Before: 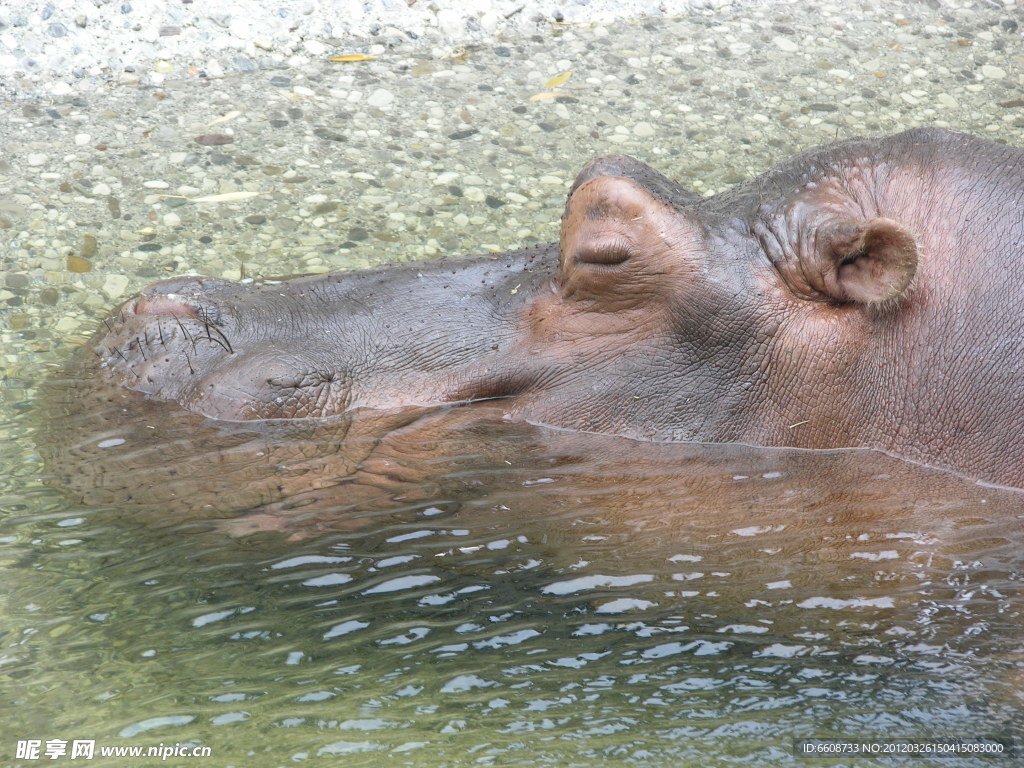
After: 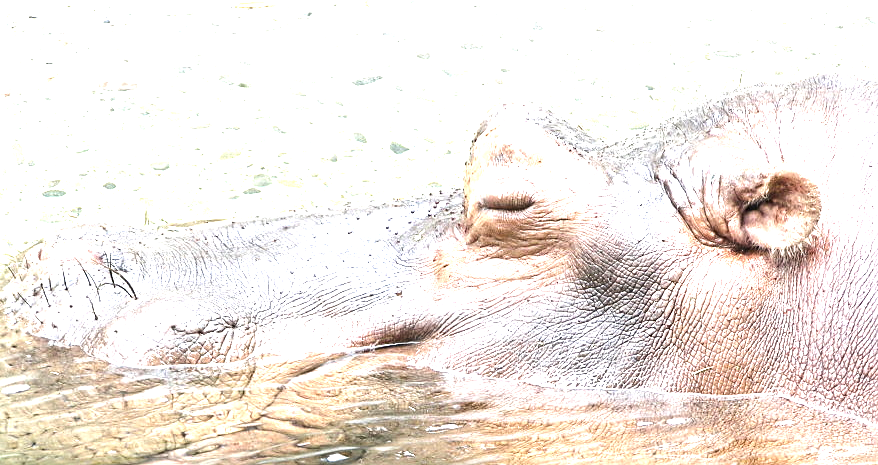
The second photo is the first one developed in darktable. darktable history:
exposure: black level correction 0.001, exposure 1.041 EV, compensate exposure bias true, compensate highlight preservation false
crop and rotate: left 9.396%, top 7.087%, right 4.844%, bottom 32.241%
tone equalizer: -8 EV -0.454 EV, -7 EV -0.402 EV, -6 EV -0.317 EV, -5 EV -0.218 EV, -3 EV 0.225 EV, -2 EV 0.318 EV, -1 EV 0.393 EV, +0 EV 0.447 EV, edges refinement/feathering 500, mask exposure compensation -1.57 EV, preserve details no
color balance rgb: shadows lift › hue 84.66°, linear chroma grading › global chroma 8.98%, perceptual saturation grading › global saturation 0.583%, perceptual saturation grading › highlights -19.806%, perceptual saturation grading › shadows 19.185%, perceptual brilliance grading › global brilliance -4.423%, perceptual brilliance grading › highlights 24.285%, perceptual brilliance grading › mid-tones 7.227%, perceptual brilliance grading › shadows -5.049%
sharpen: on, module defaults
